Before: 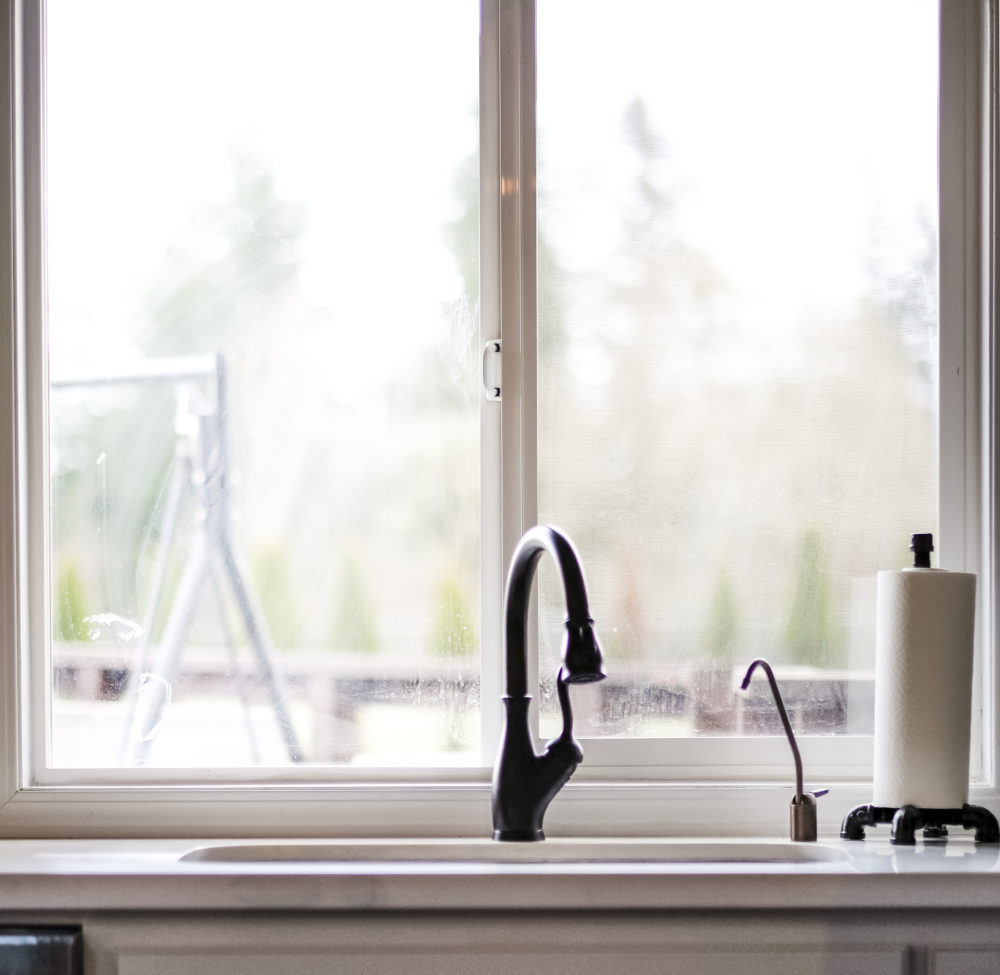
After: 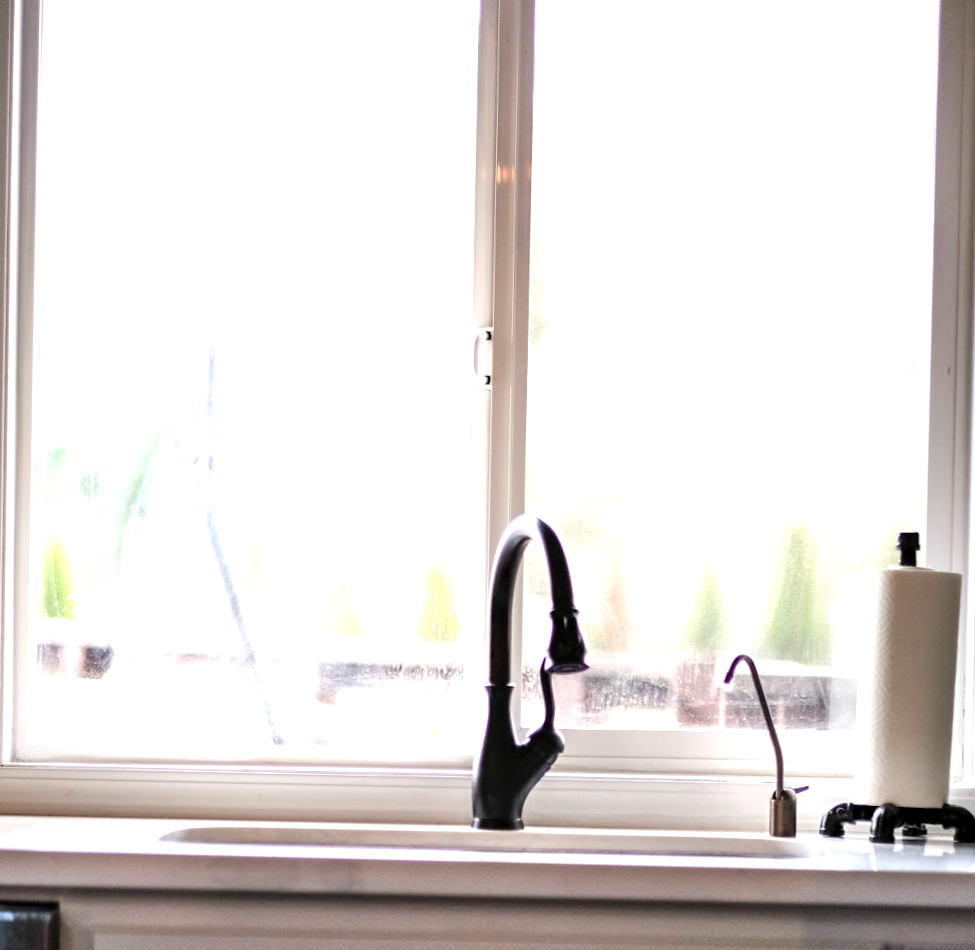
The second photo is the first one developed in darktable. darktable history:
base curve: curves: ch0 [(0, 0) (0.74, 0.67) (1, 1)], preserve colors none
exposure: exposure 0.6 EV, compensate highlight preservation false
crop and rotate: angle -1.44°
